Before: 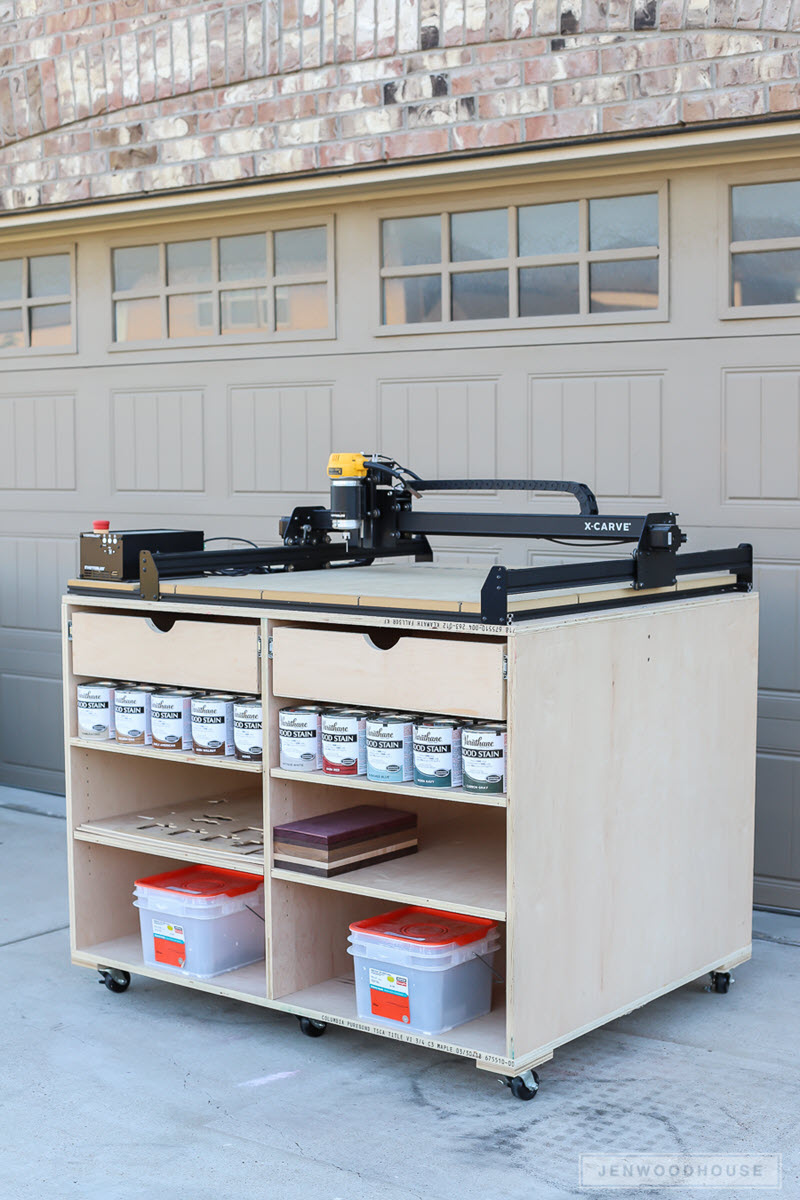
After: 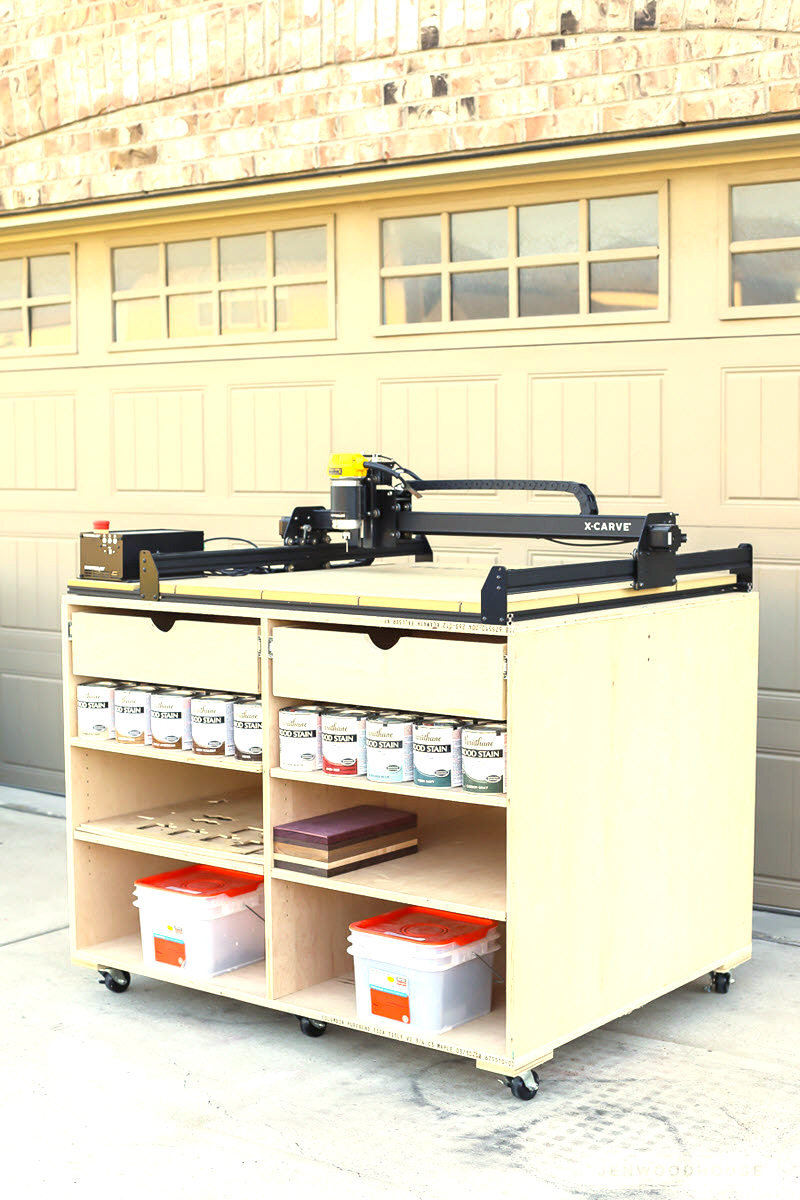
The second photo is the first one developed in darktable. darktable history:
color correction: highlights a* 2.72, highlights b* 22.8
white balance: red 1.009, blue 0.985
exposure: black level correction 0, exposure 1 EV, compensate exposure bias true, compensate highlight preservation false
